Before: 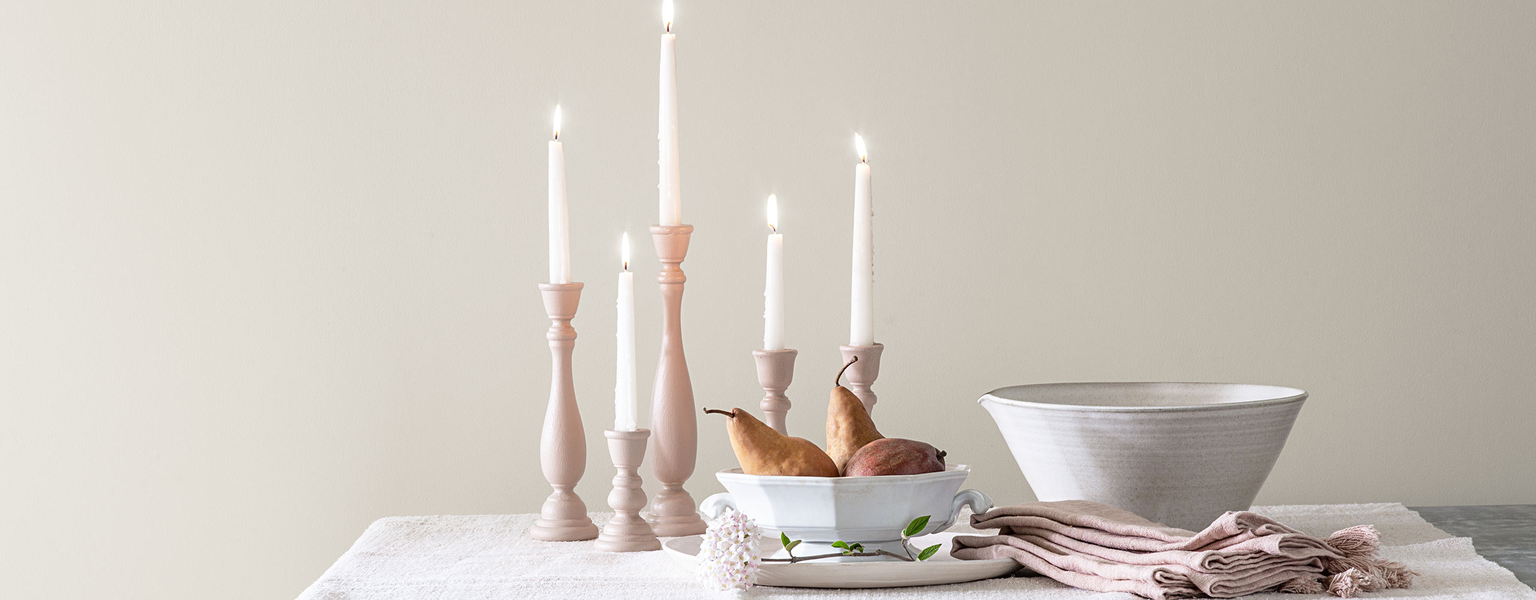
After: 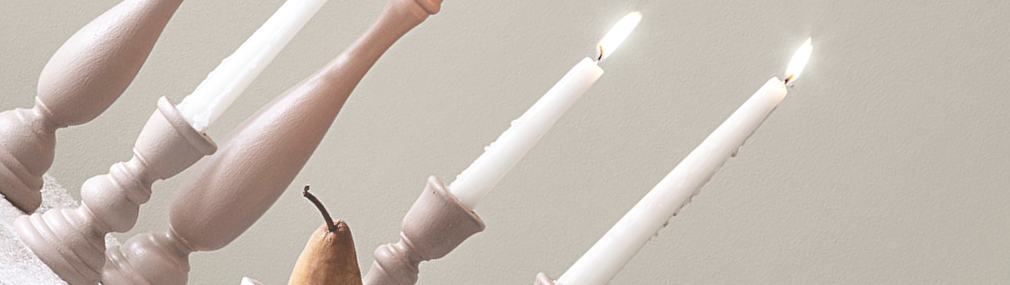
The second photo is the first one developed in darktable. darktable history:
crop and rotate: angle -44.75°, top 16.648%, right 0.858%, bottom 11.744%
exposure: black level correction -0.086, compensate highlight preservation false
shadows and highlights: white point adjustment 0.832, soften with gaussian
